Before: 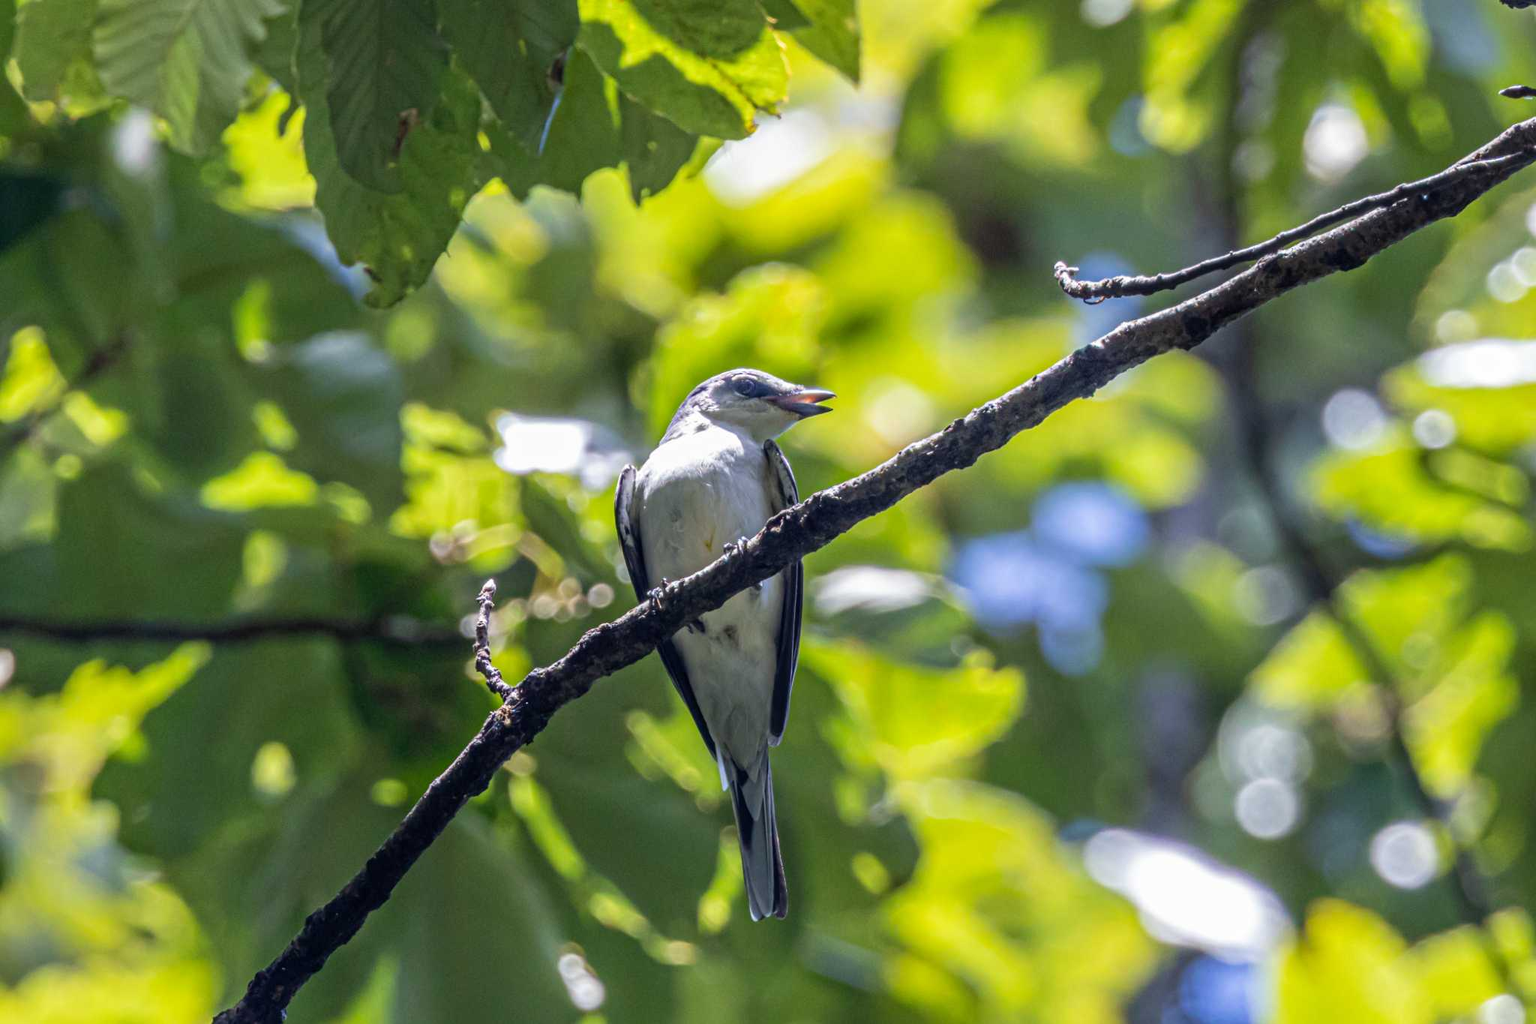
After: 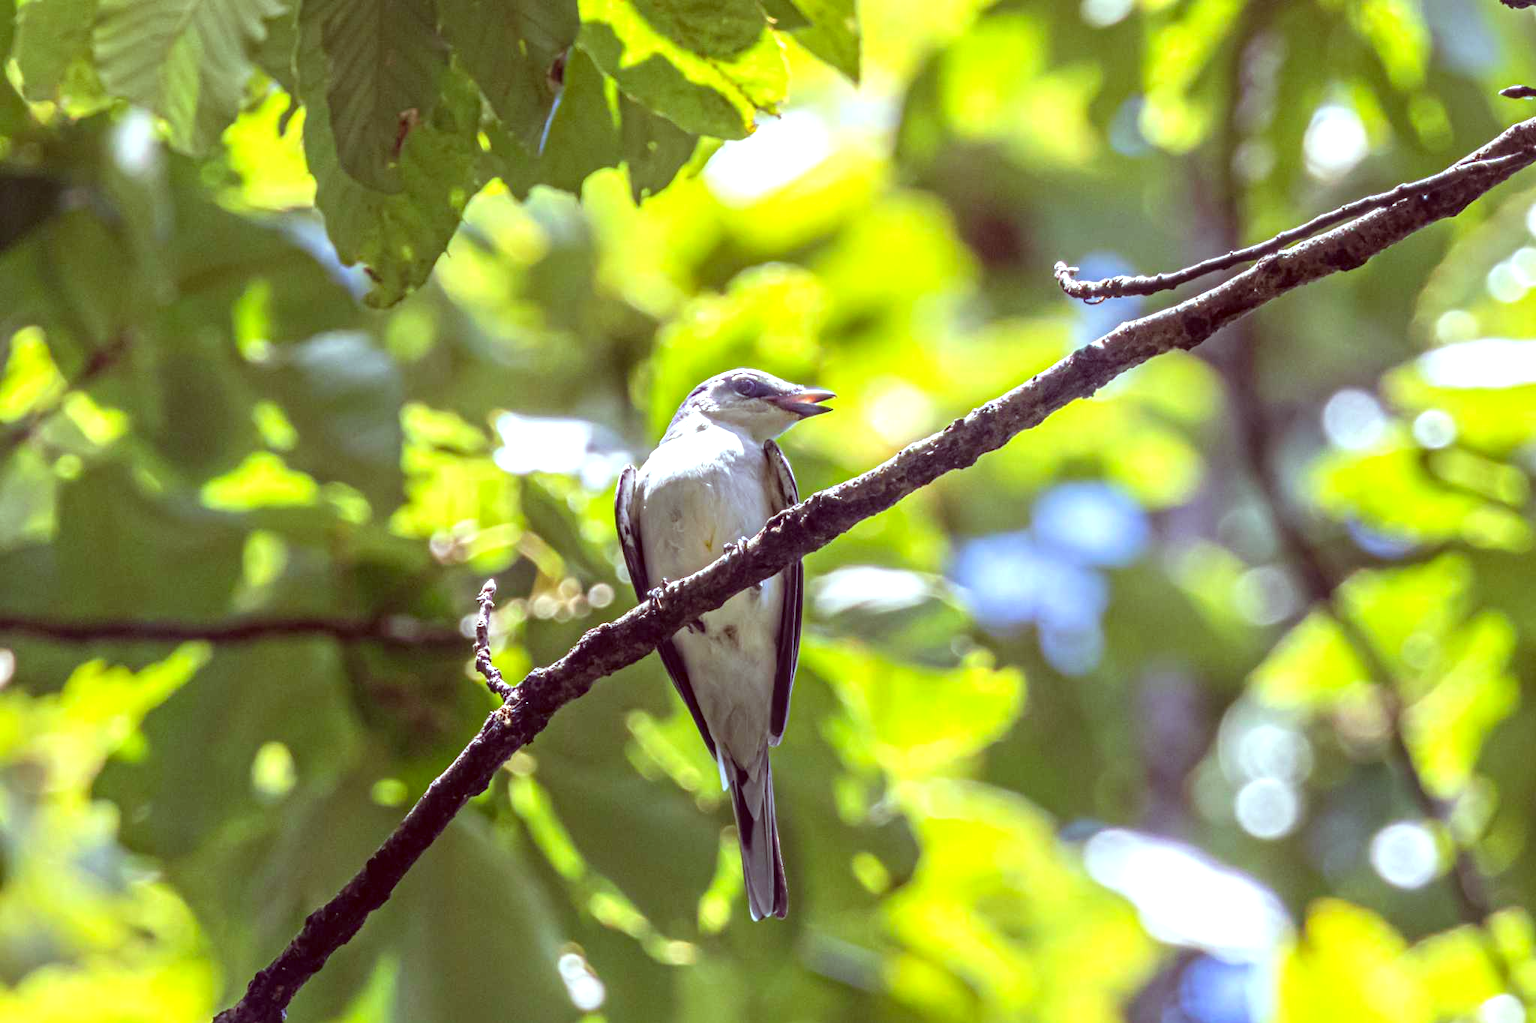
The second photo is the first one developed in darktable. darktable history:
color correction: highlights a* -7.23, highlights b* -0.161, shadows a* 20.08, shadows b* 11.73
exposure: exposure 0.74 EV, compensate highlight preservation false
